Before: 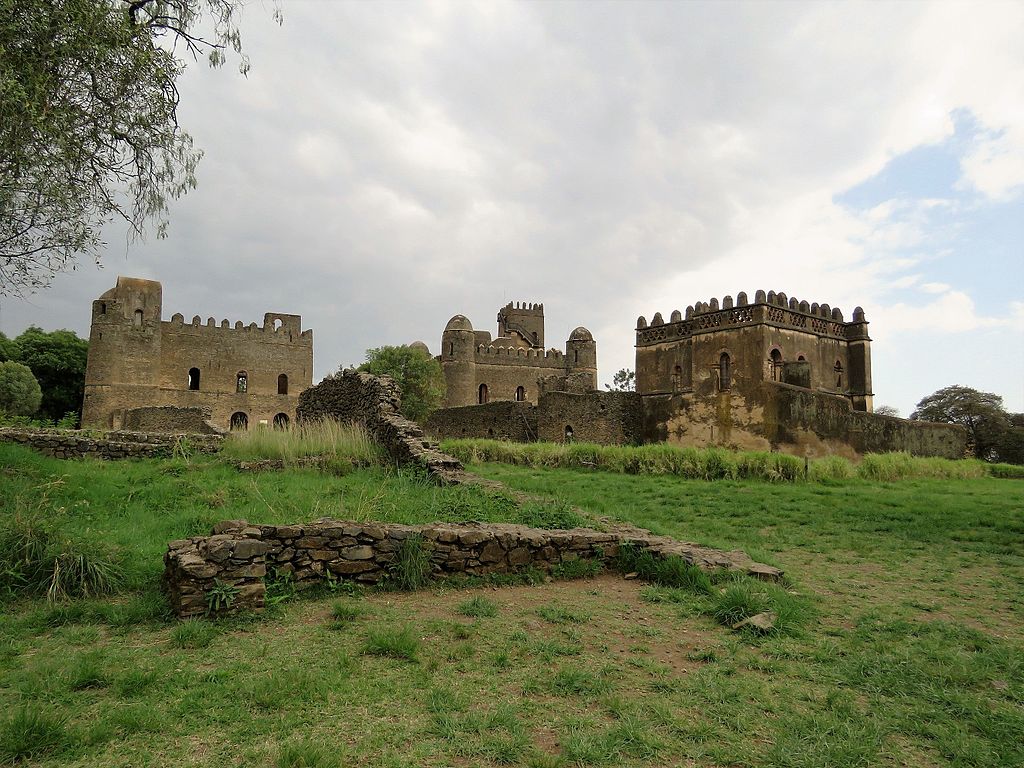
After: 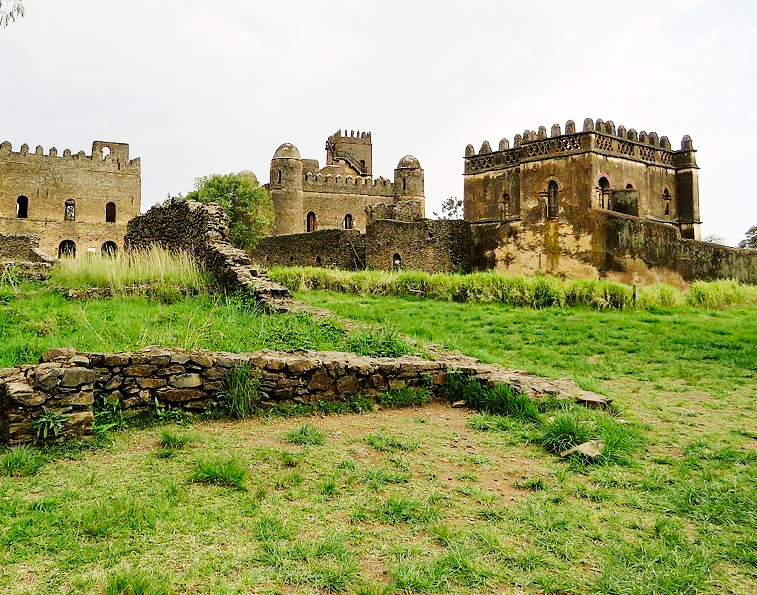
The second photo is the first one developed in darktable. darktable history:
base curve: curves: ch0 [(0, 0) (0, 0.001) (0.001, 0.001) (0.004, 0.002) (0.007, 0.004) (0.015, 0.013) (0.033, 0.045) (0.052, 0.096) (0.075, 0.17) (0.099, 0.241) (0.163, 0.42) (0.219, 0.55) (0.259, 0.616) (0.327, 0.722) (0.365, 0.765) (0.522, 0.873) (0.547, 0.881) (0.689, 0.919) (0.826, 0.952) (1, 1)], preserve colors none
crop: left 16.874%, top 22.467%, right 9.121%
